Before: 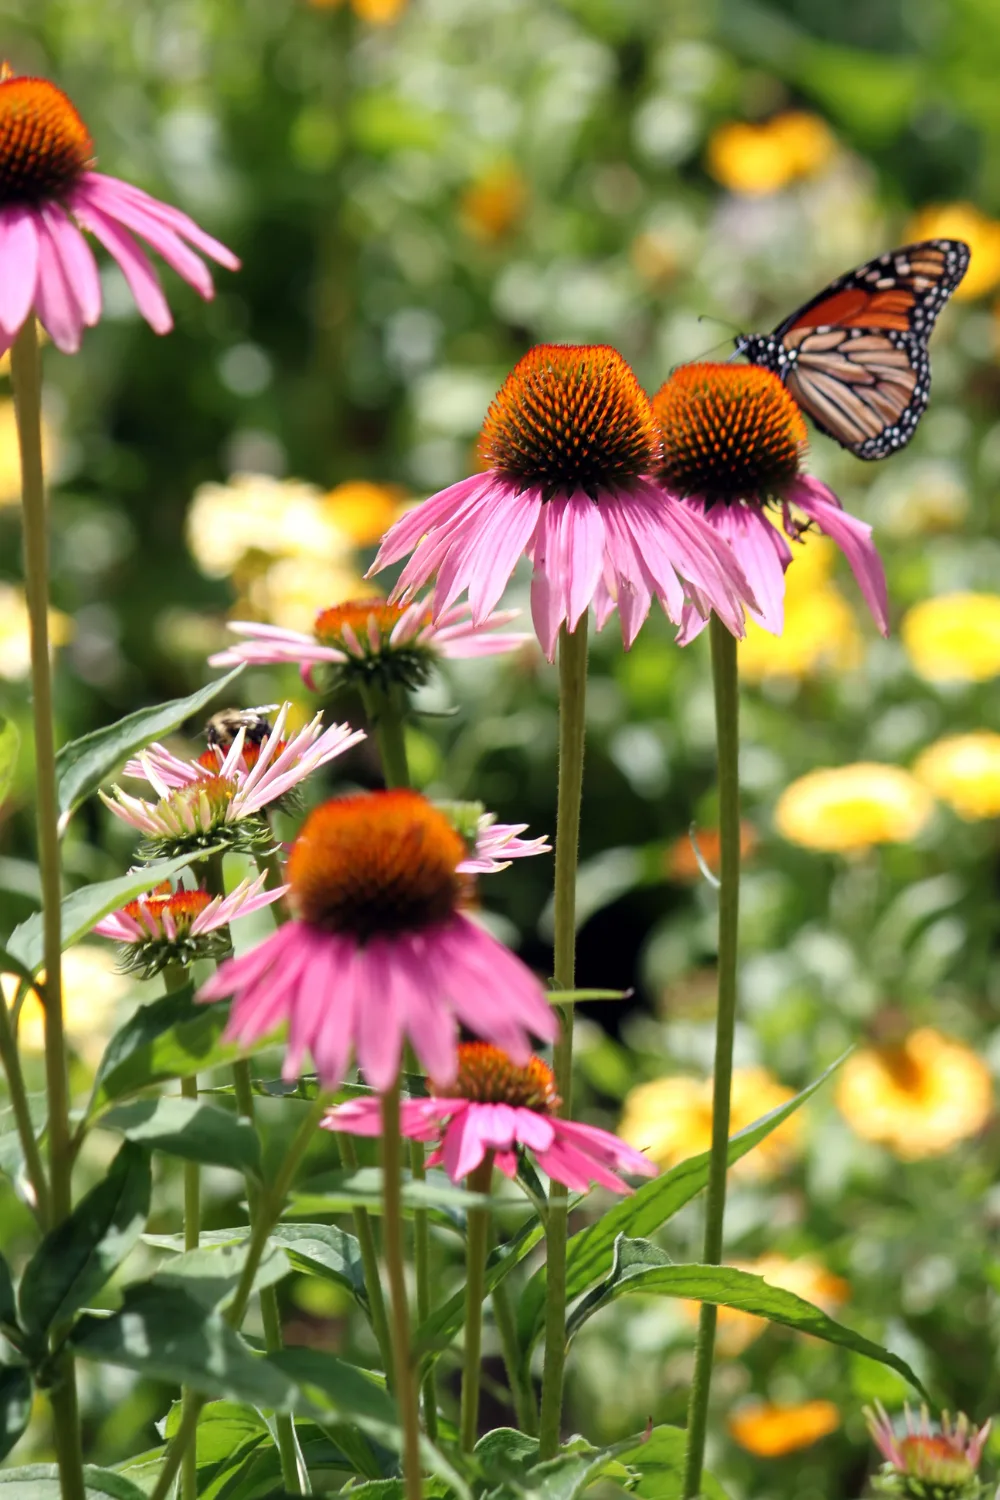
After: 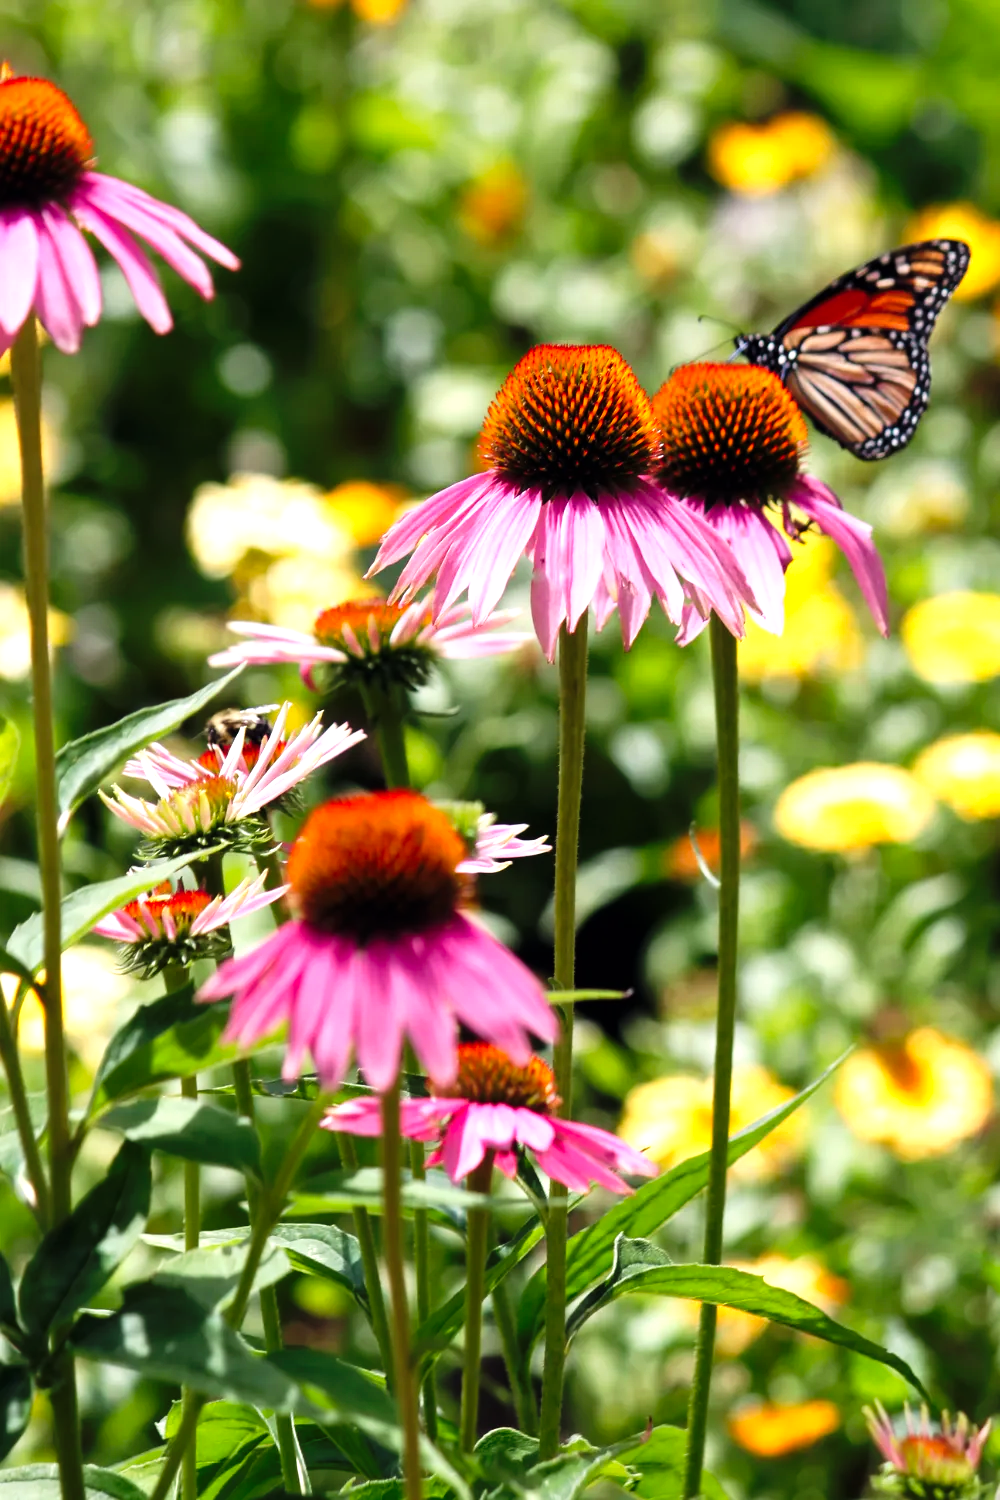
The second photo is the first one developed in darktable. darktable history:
tone curve: curves: ch0 [(0, 0) (0.003, 0.002) (0.011, 0.006) (0.025, 0.014) (0.044, 0.025) (0.069, 0.039) (0.1, 0.056) (0.136, 0.082) (0.177, 0.116) (0.224, 0.163) (0.277, 0.233) (0.335, 0.311) (0.399, 0.396) (0.468, 0.488) (0.543, 0.588) (0.623, 0.695) (0.709, 0.809) (0.801, 0.912) (0.898, 0.997) (1, 1)], preserve colors none
